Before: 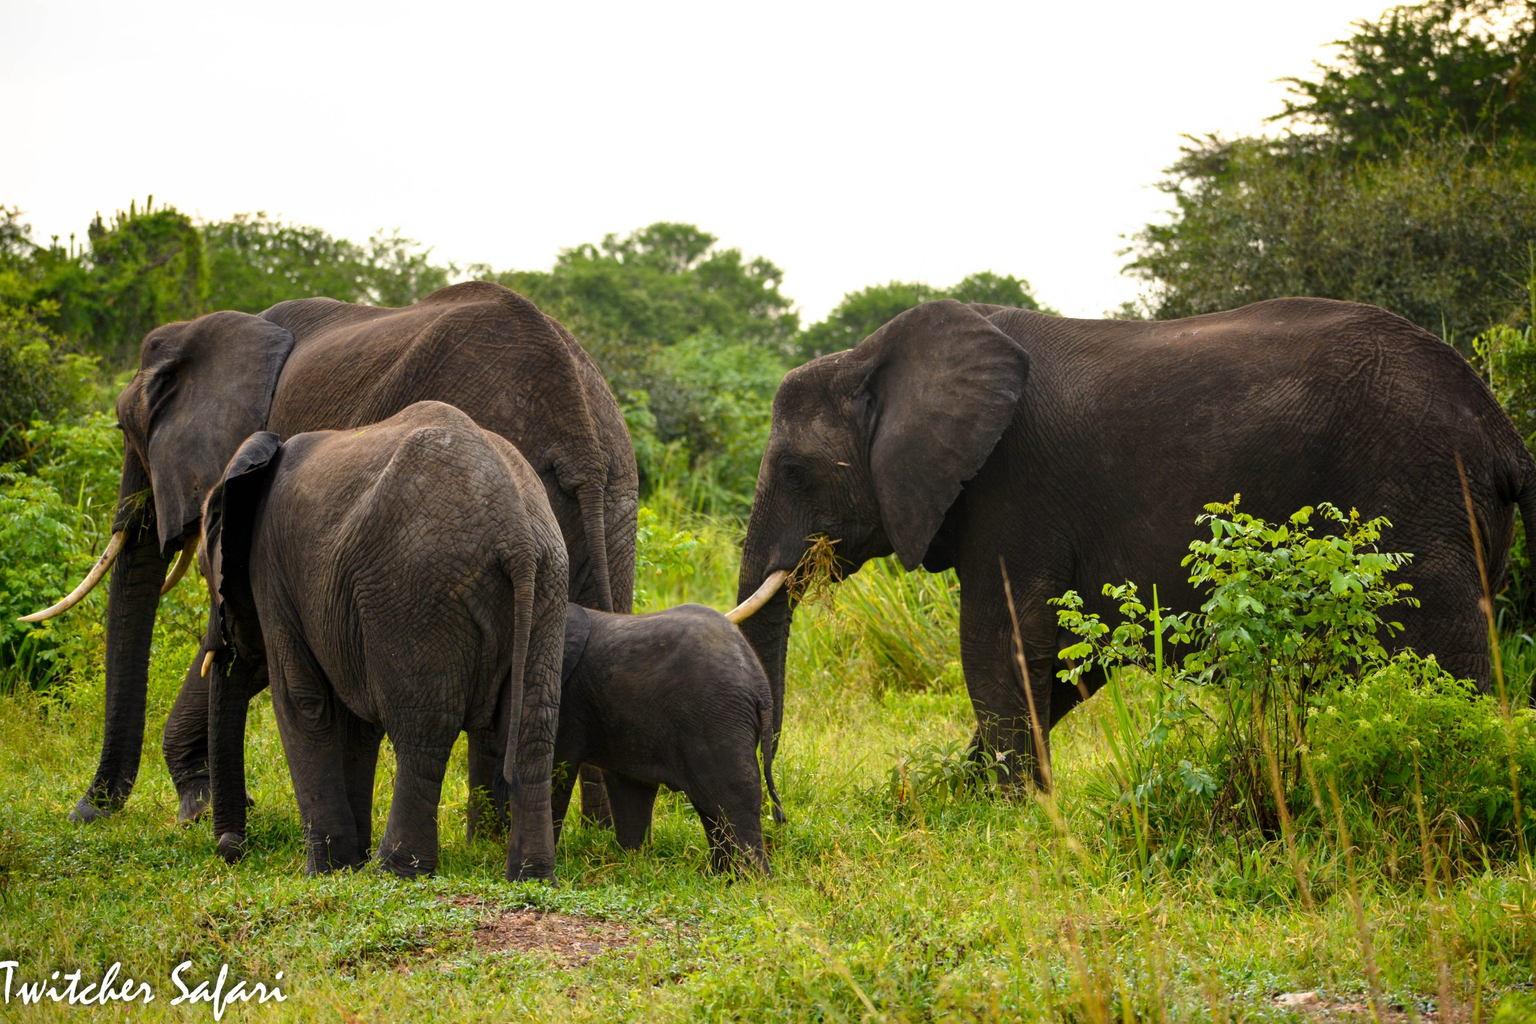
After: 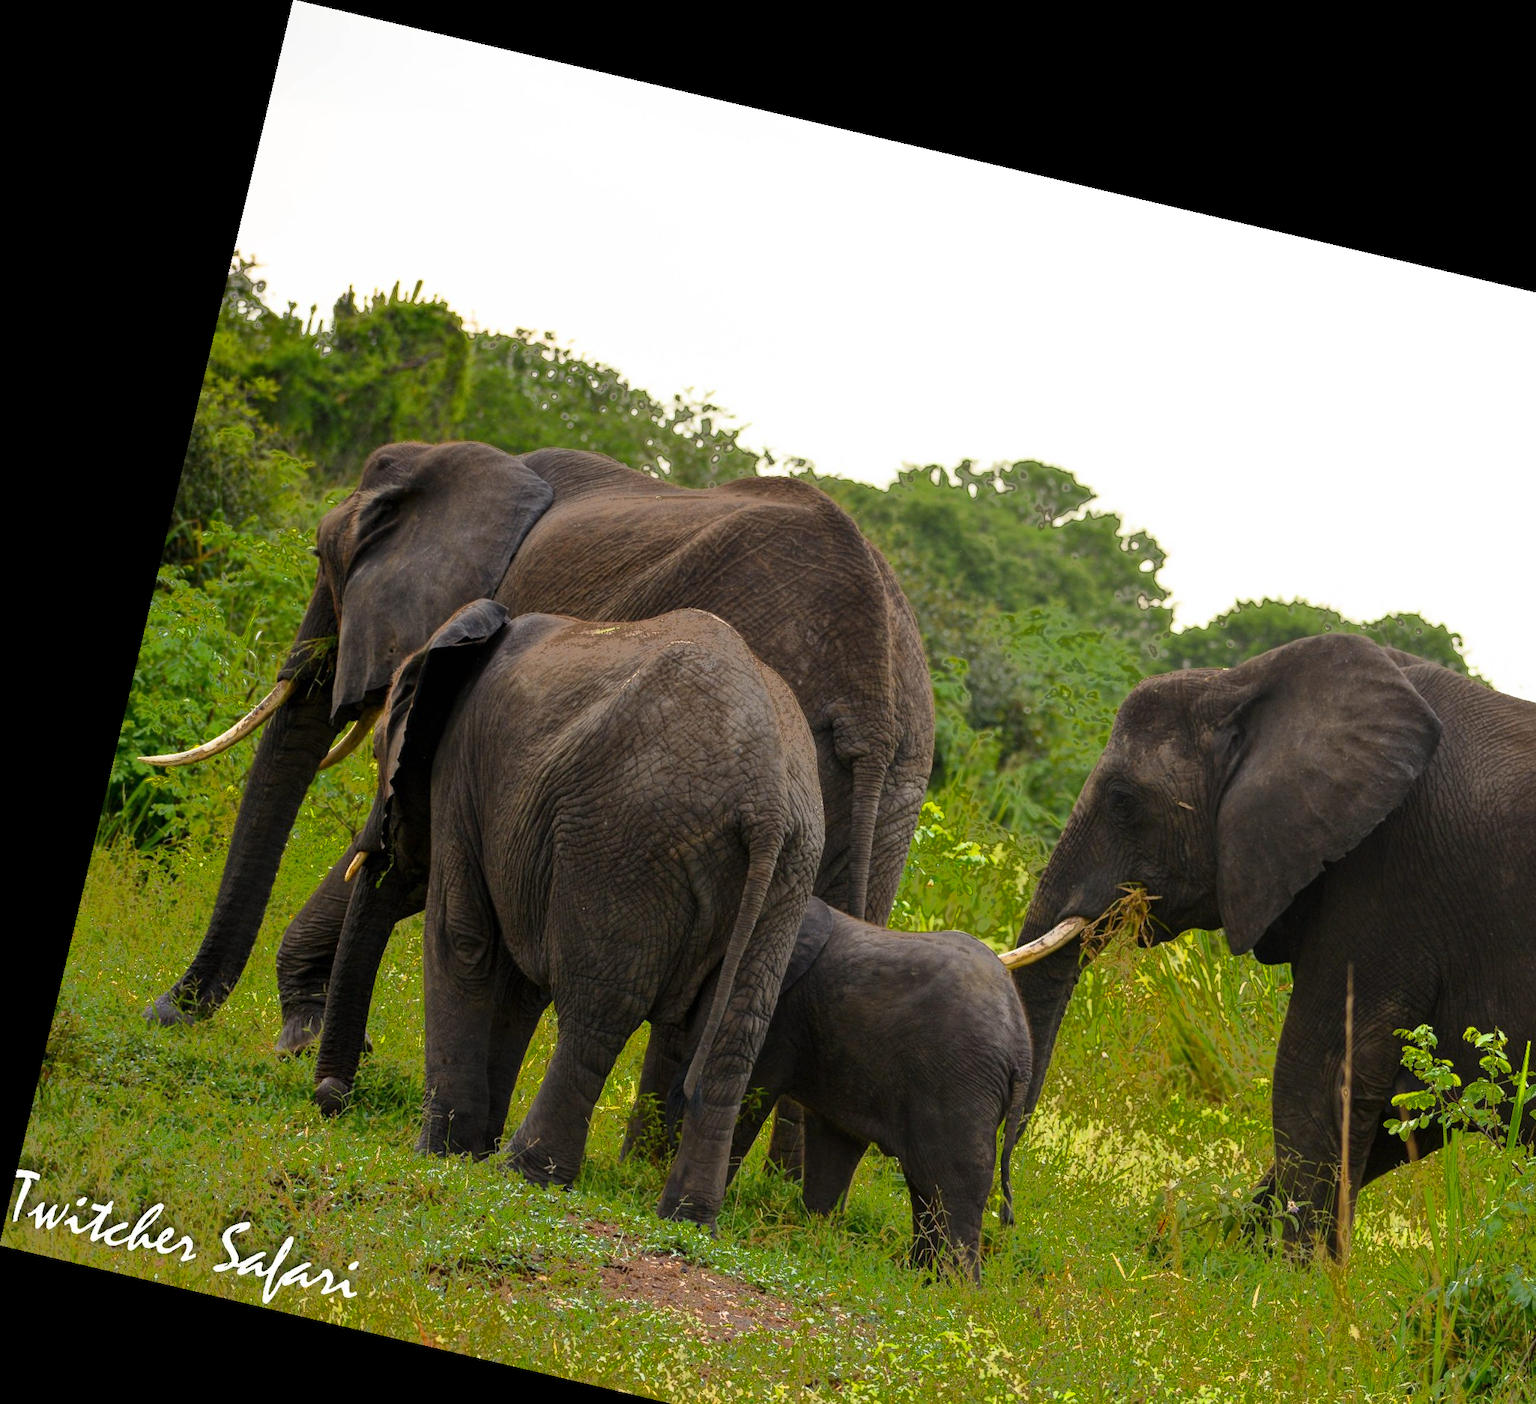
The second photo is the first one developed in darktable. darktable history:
fill light: exposure -0.73 EV, center 0.69, width 2.2
rotate and perspective: rotation 13.27°, automatic cropping off
crop: right 28.885%, bottom 16.626%
white balance: emerald 1
